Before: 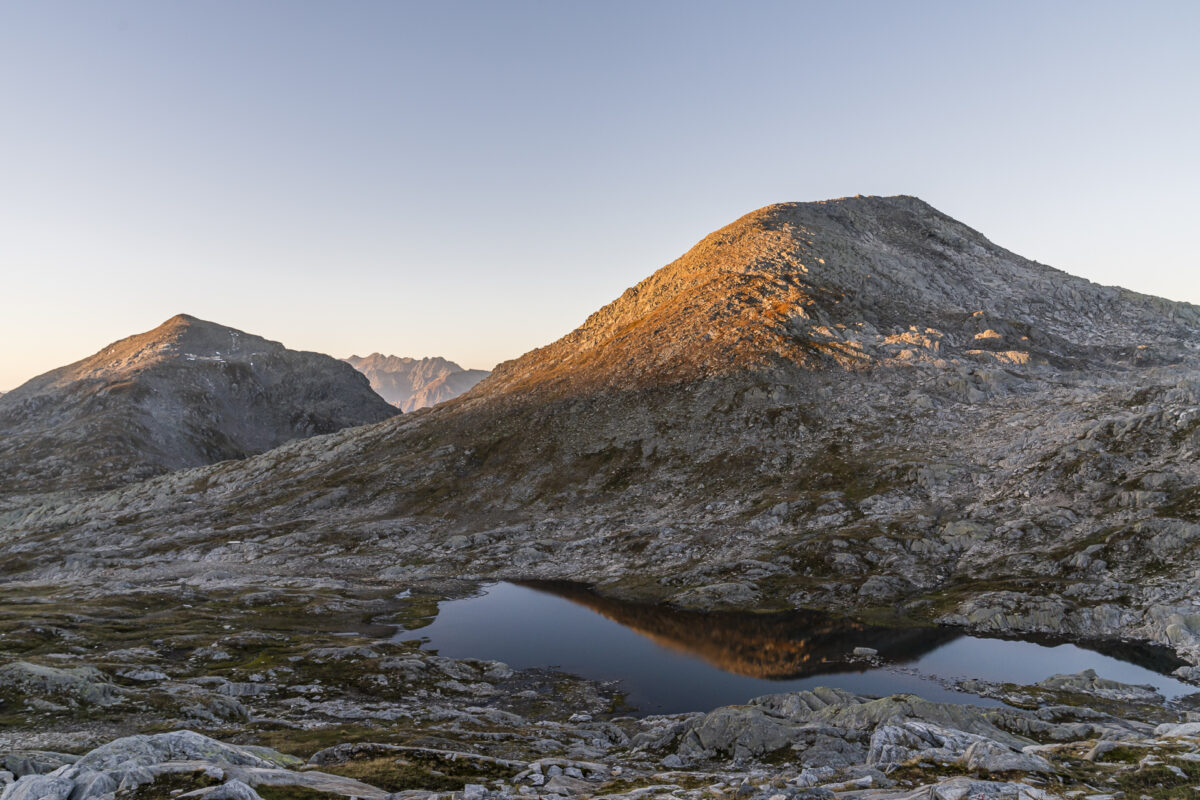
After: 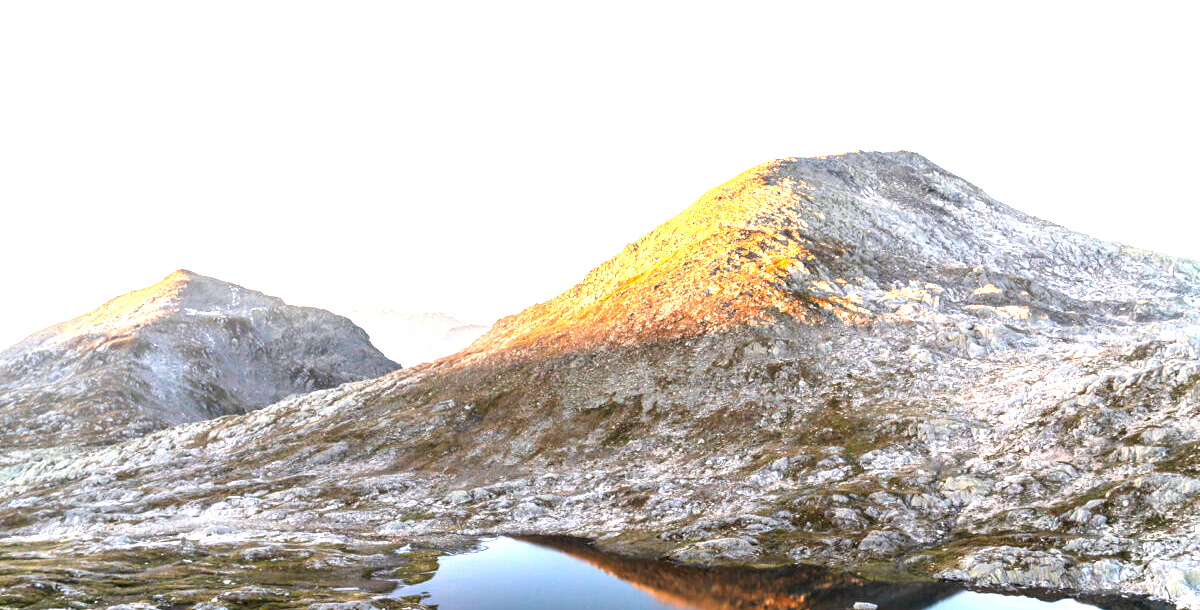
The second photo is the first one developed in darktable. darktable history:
exposure: exposure 2.254 EV, compensate exposure bias true, compensate highlight preservation false
crop: top 5.64%, bottom 18.069%
